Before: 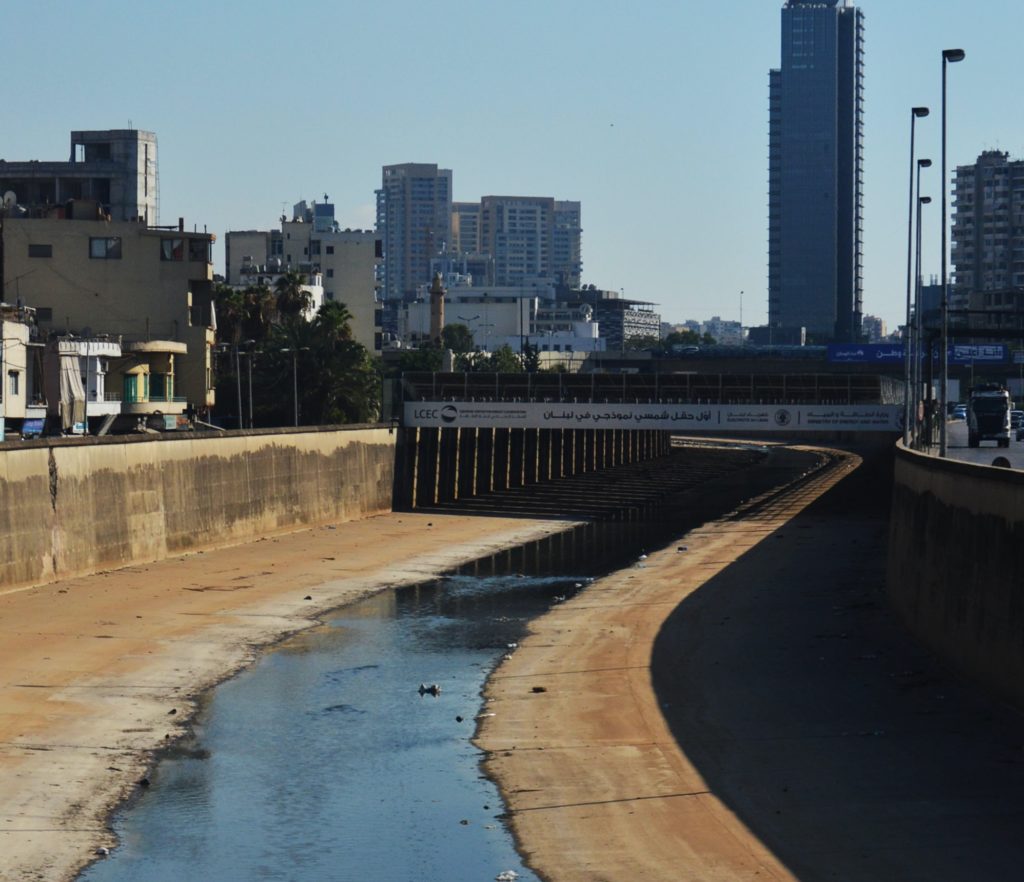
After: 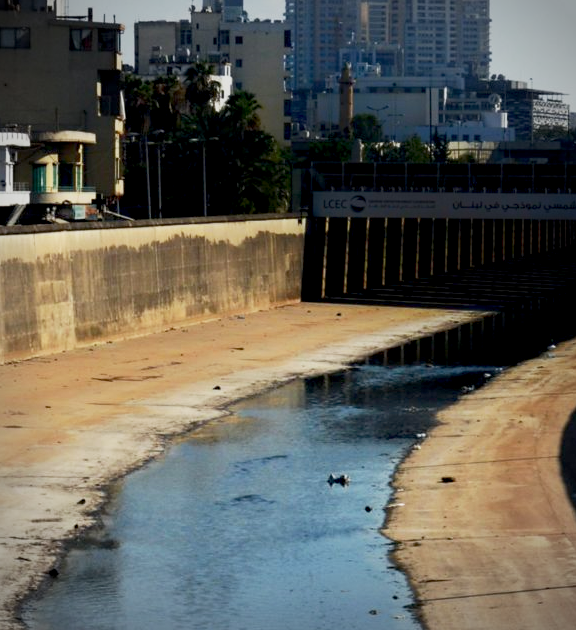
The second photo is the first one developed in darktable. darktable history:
shadows and highlights: shadows -88.03, highlights -35.45, shadows color adjustment 99.15%, highlights color adjustment 0%, soften with gaussian
color zones: mix -62.47%
exposure: black level correction 0.012, compensate highlight preservation false
crop: left 8.966%, top 23.852%, right 34.699%, bottom 4.703%
base curve: curves: ch0 [(0, 0) (0.088, 0.125) (0.176, 0.251) (0.354, 0.501) (0.613, 0.749) (1, 0.877)], preserve colors none
vignetting: unbound false
